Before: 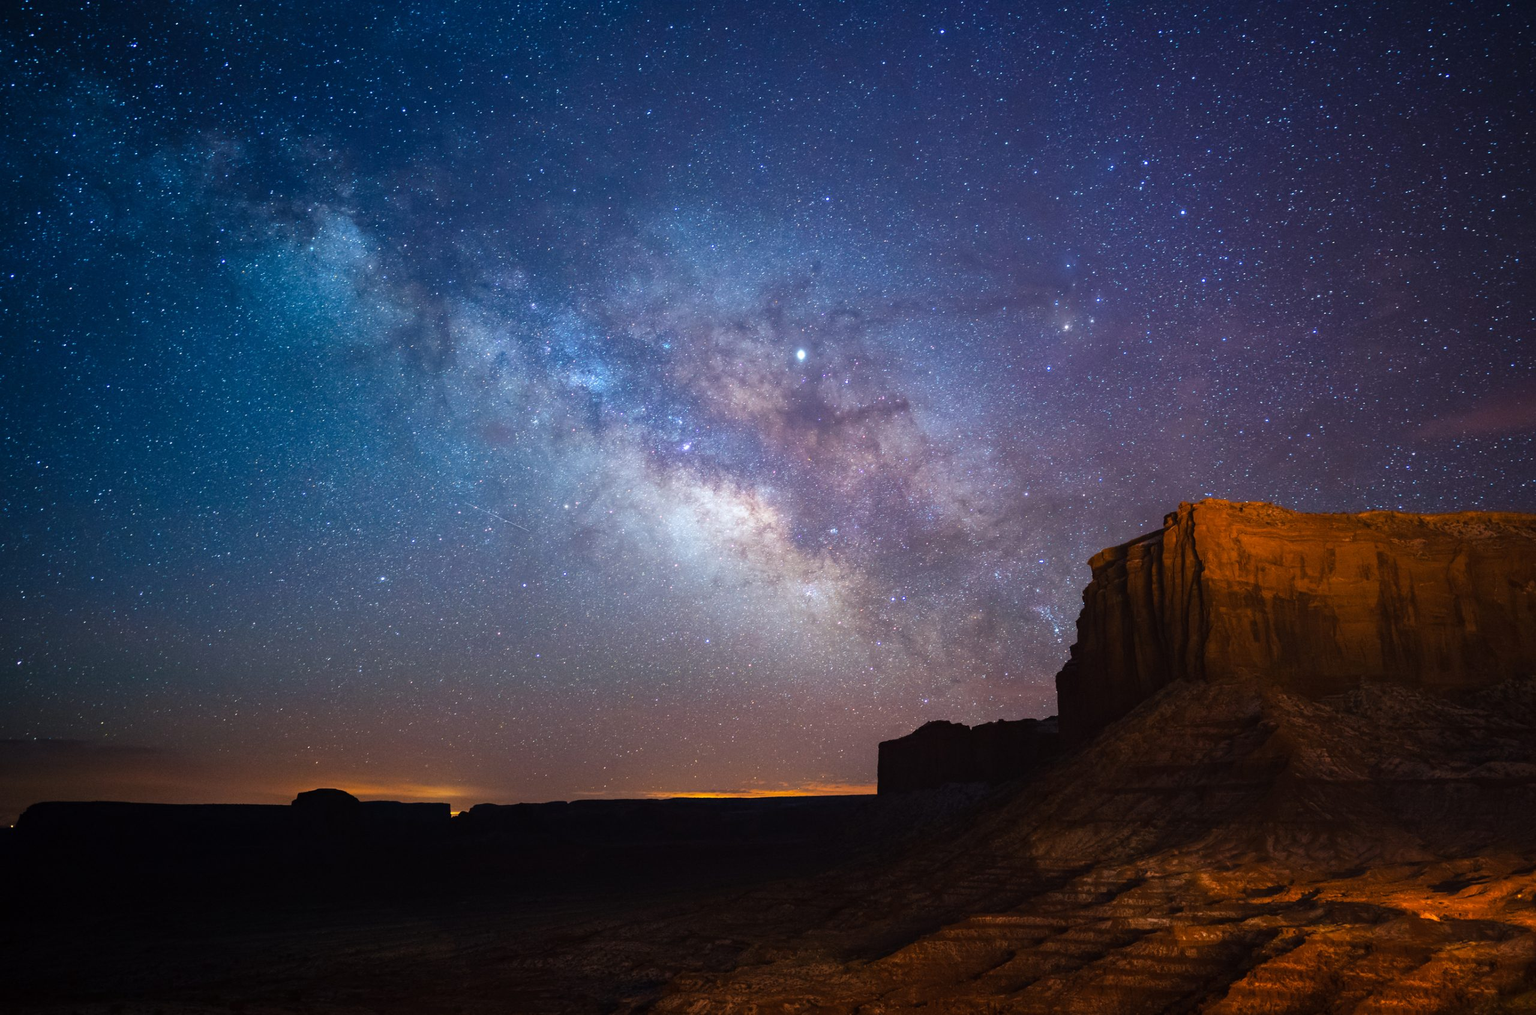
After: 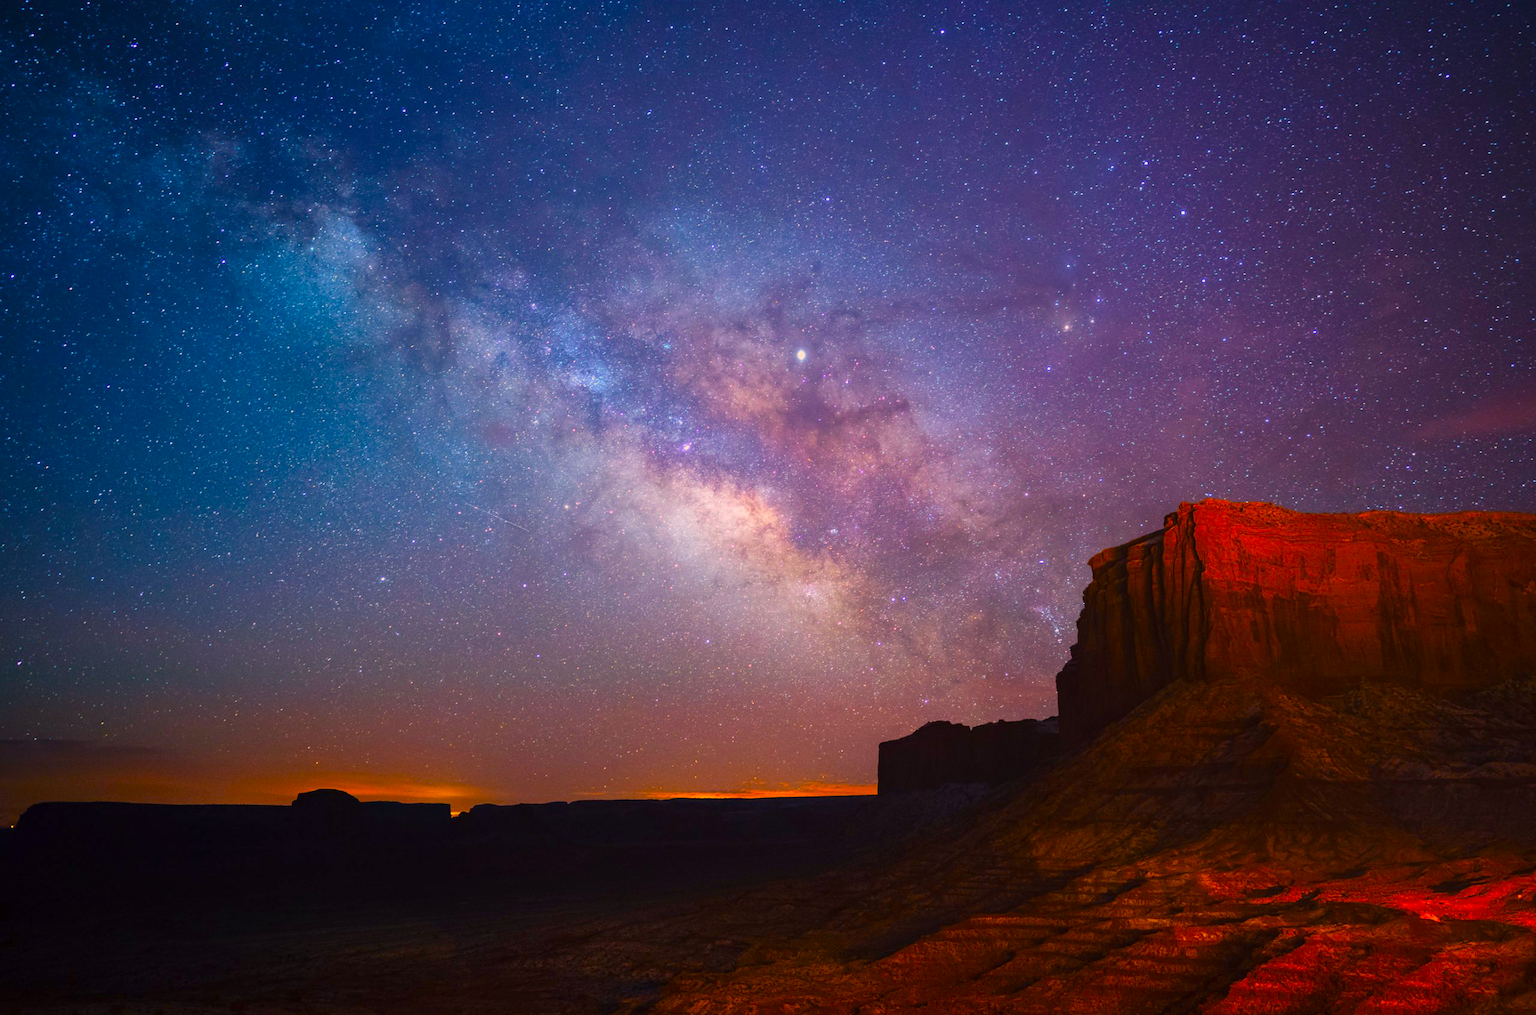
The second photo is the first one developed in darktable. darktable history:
color balance: input saturation 134.34%, contrast -10.04%, contrast fulcrum 19.67%, output saturation 133.51%
color correction: highlights a* 17.88, highlights b* 18.79
